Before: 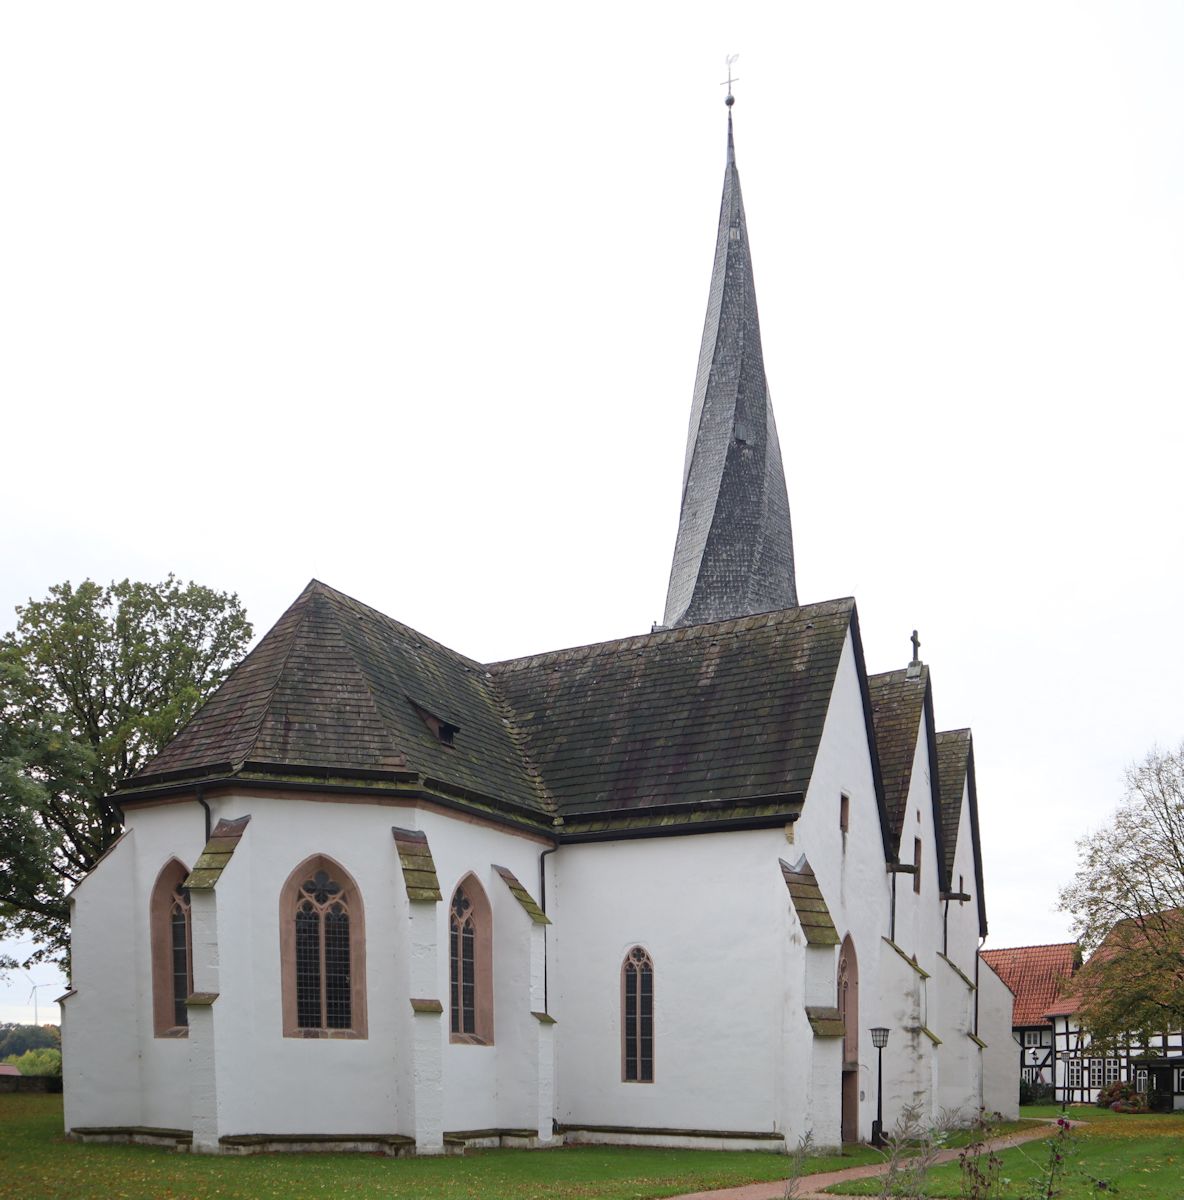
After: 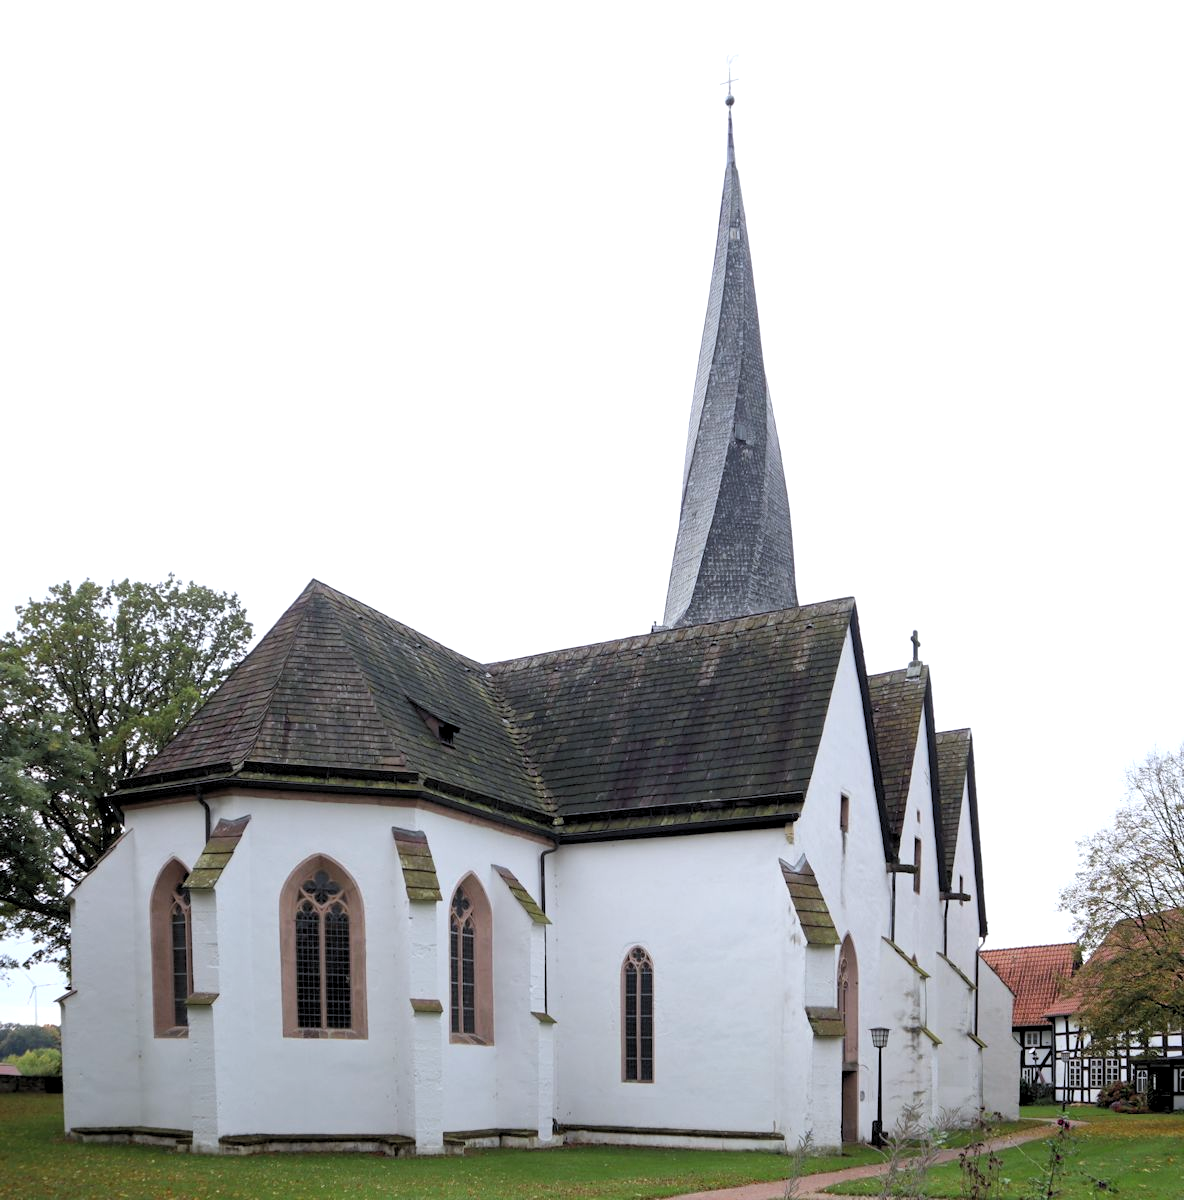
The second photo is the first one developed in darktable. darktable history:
white balance: red 0.974, blue 1.044
rgb levels: levels [[0.01, 0.419, 0.839], [0, 0.5, 1], [0, 0.5, 1]]
